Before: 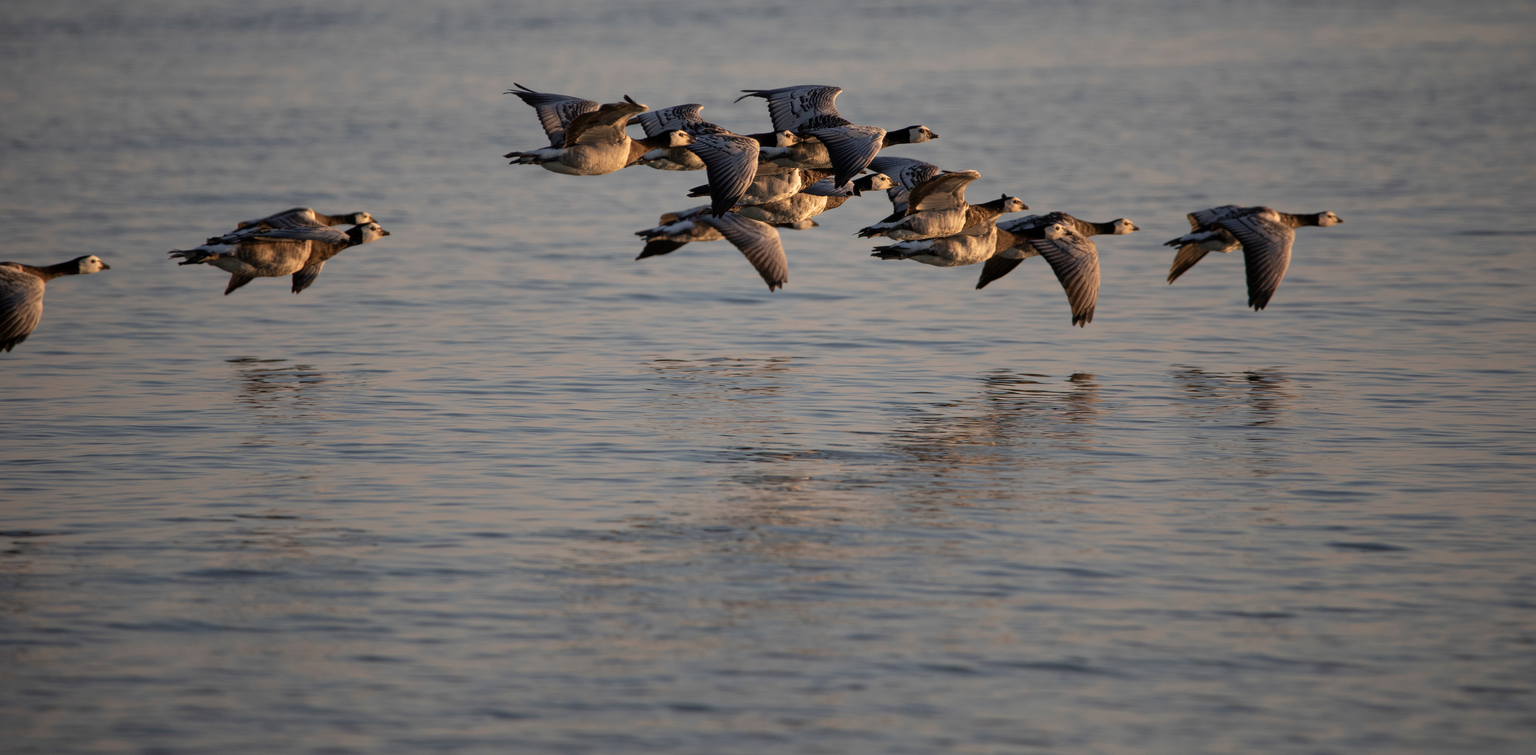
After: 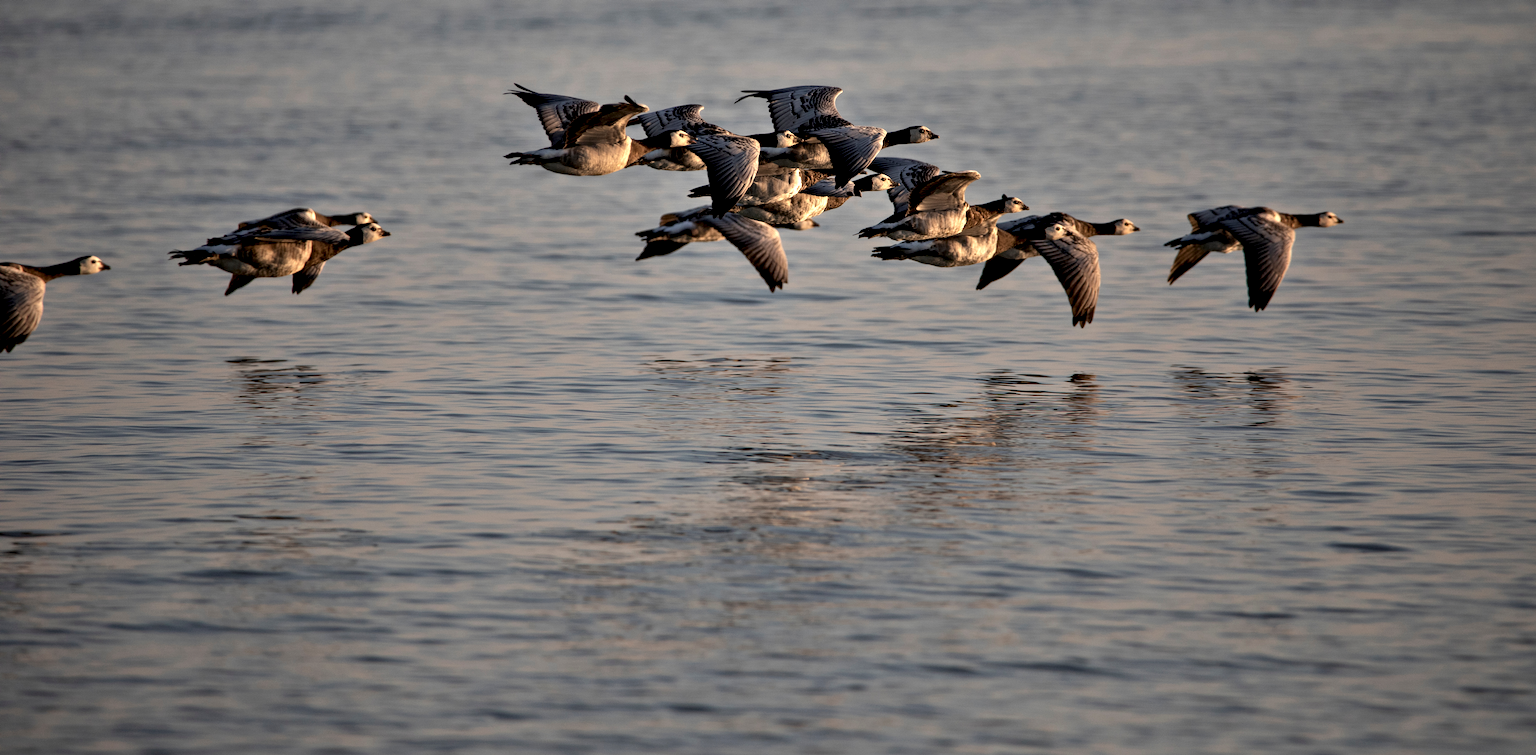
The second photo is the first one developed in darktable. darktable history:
exposure: exposure 0.126 EV, compensate highlight preservation false
contrast equalizer: y [[0.601, 0.6, 0.598, 0.598, 0.6, 0.601], [0.5 ×6], [0.5 ×6], [0 ×6], [0 ×6]]
